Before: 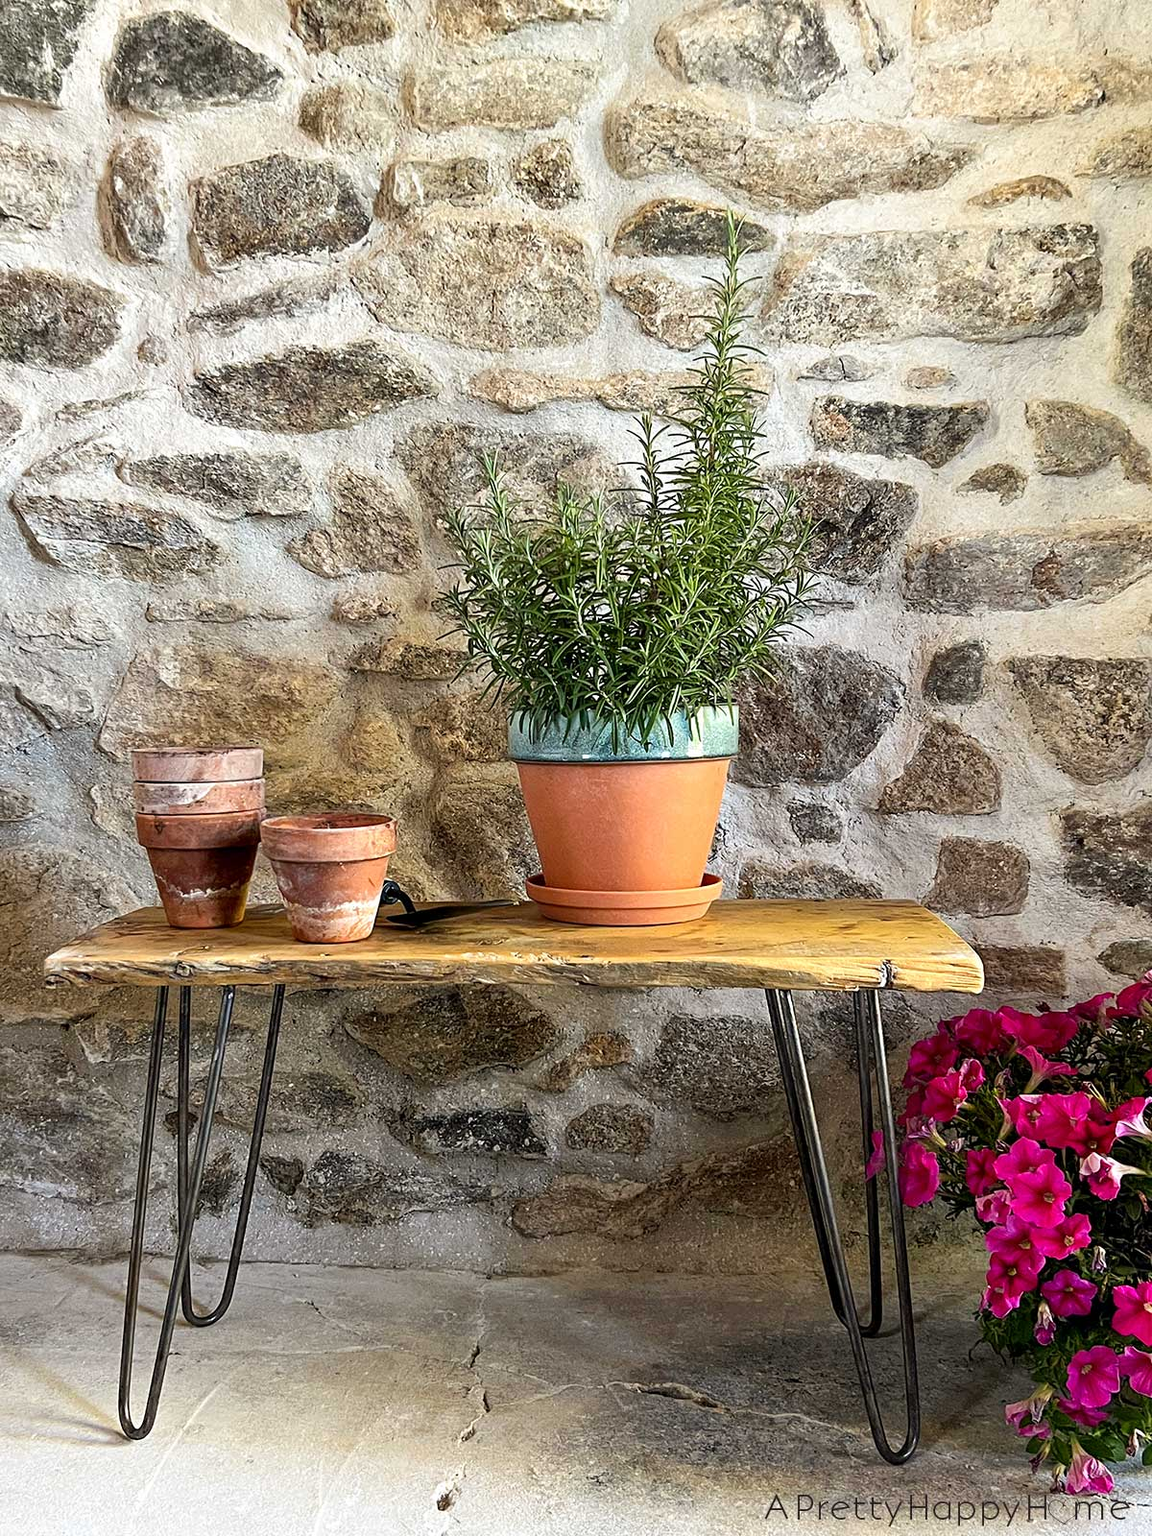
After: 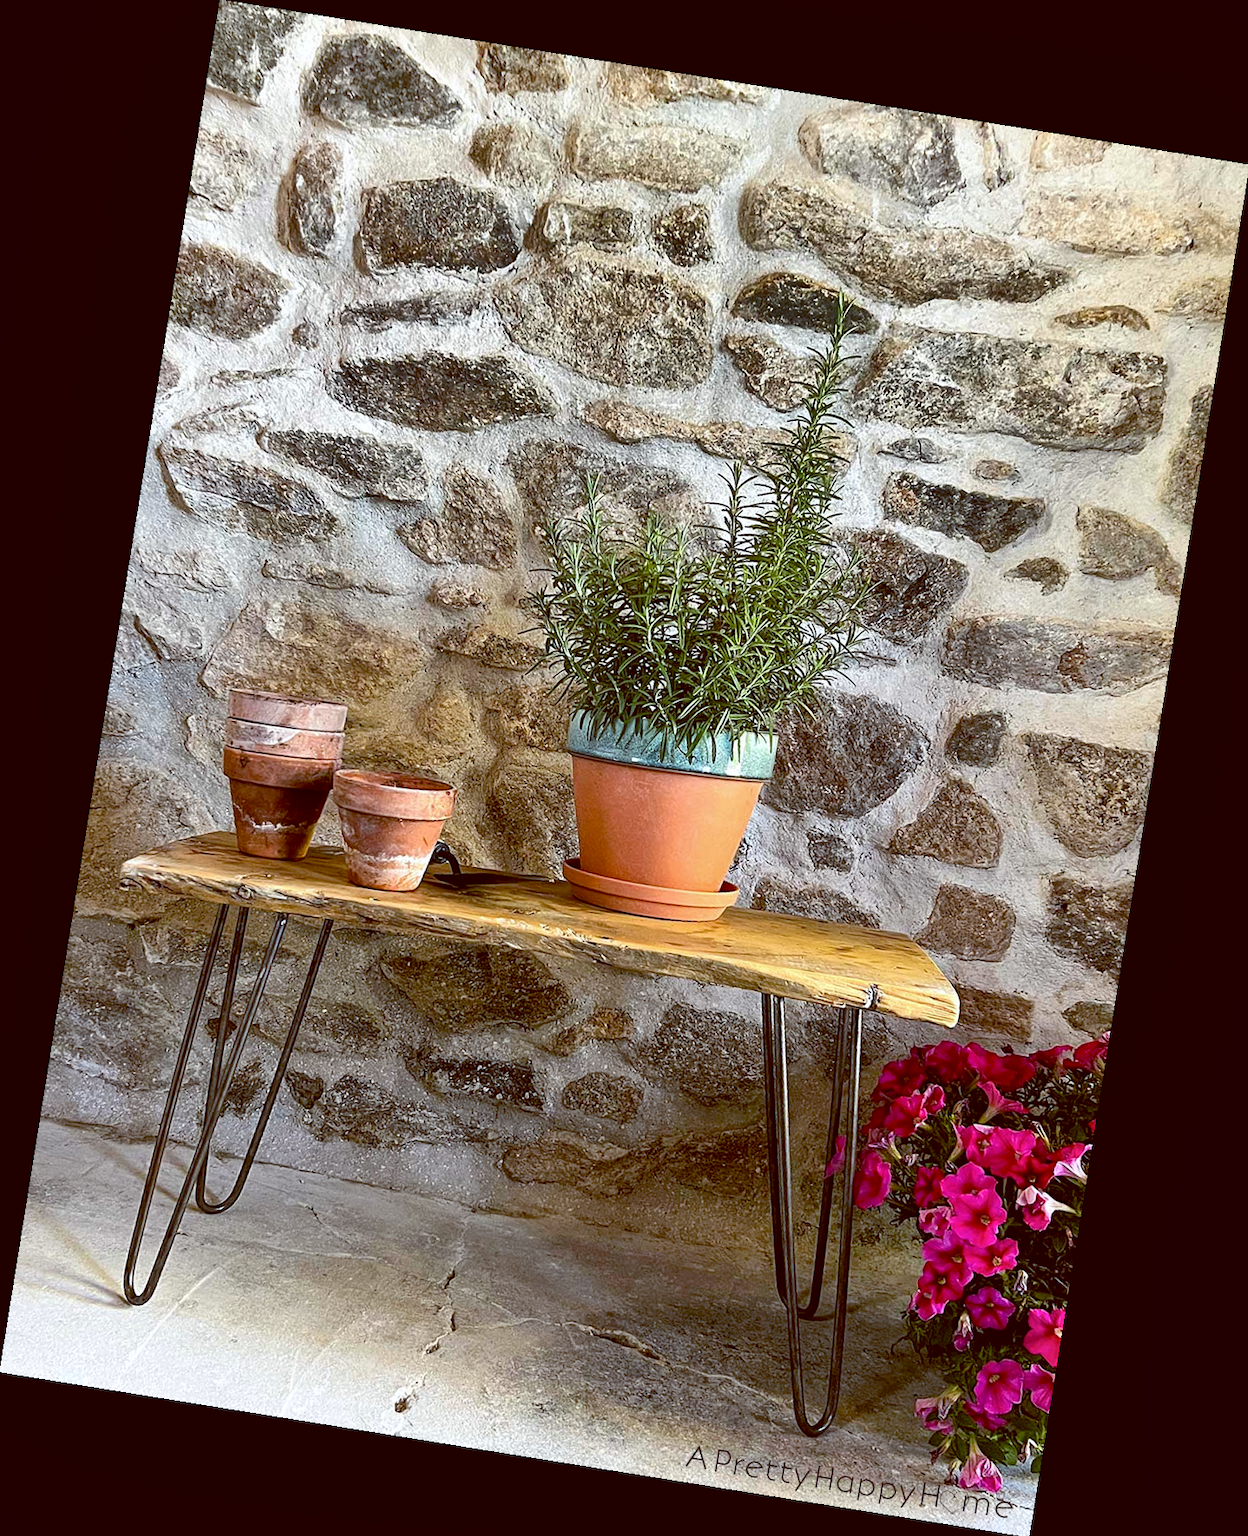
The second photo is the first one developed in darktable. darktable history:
shadows and highlights: shadows 20.91, highlights -82.73, soften with gaussian
rotate and perspective: rotation 9.12°, automatic cropping off
color balance: lift [1, 1.015, 1.004, 0.985], gamma [1, 0.958, 0.971, 1.042], gain [1, 0.956, 0.977, 1.044]
